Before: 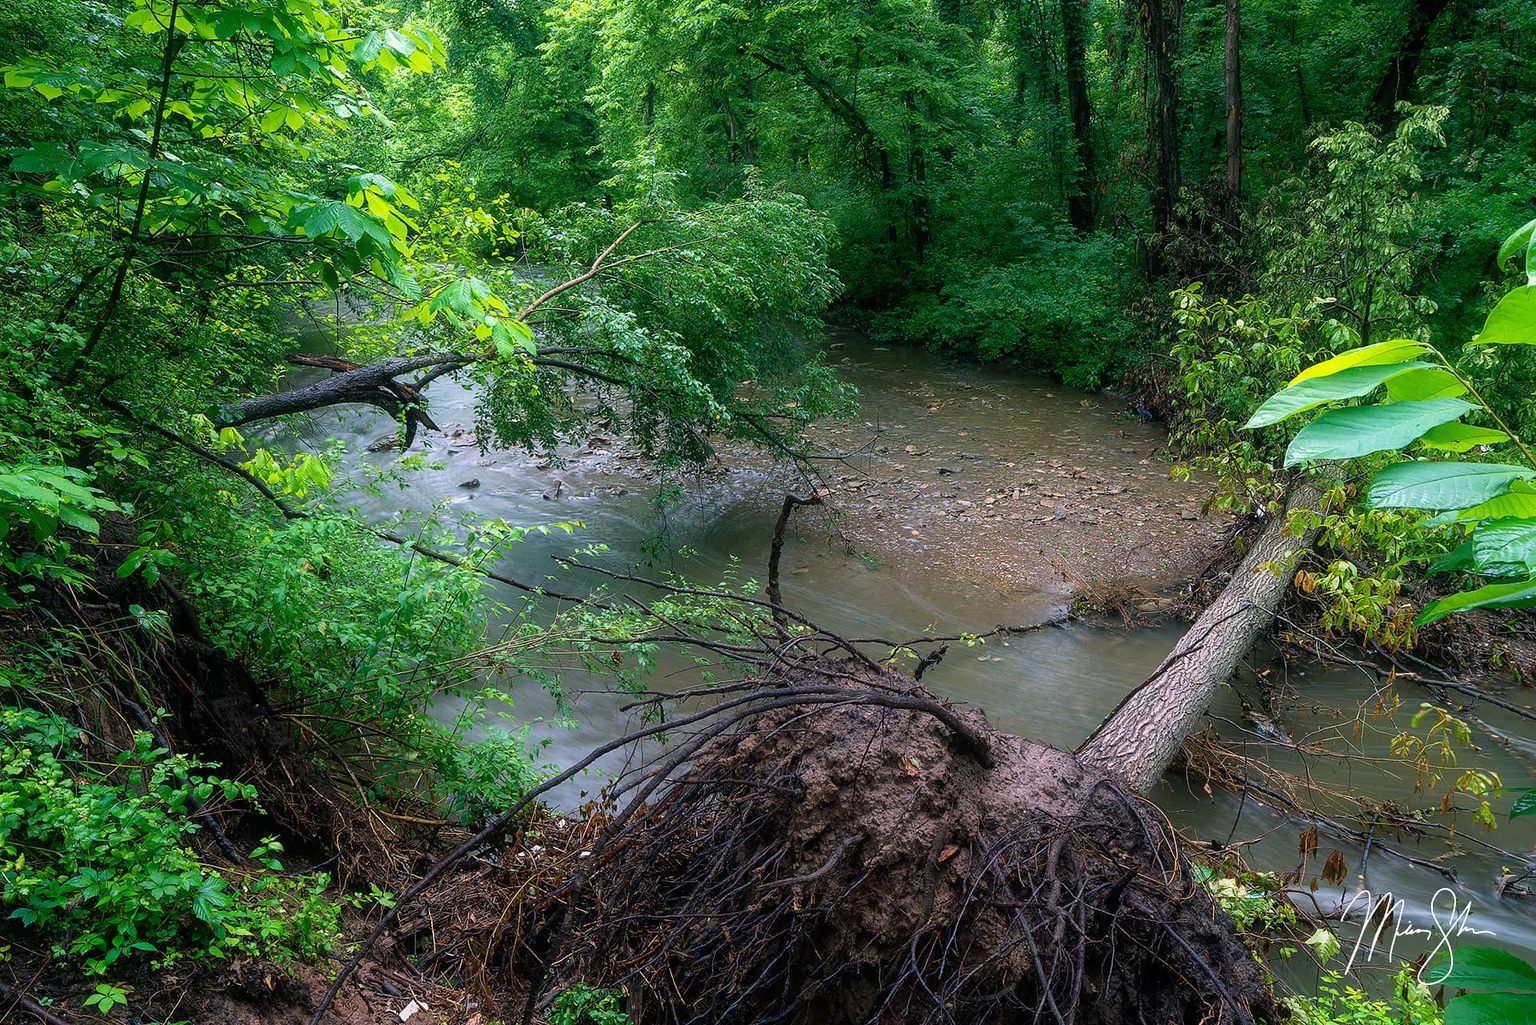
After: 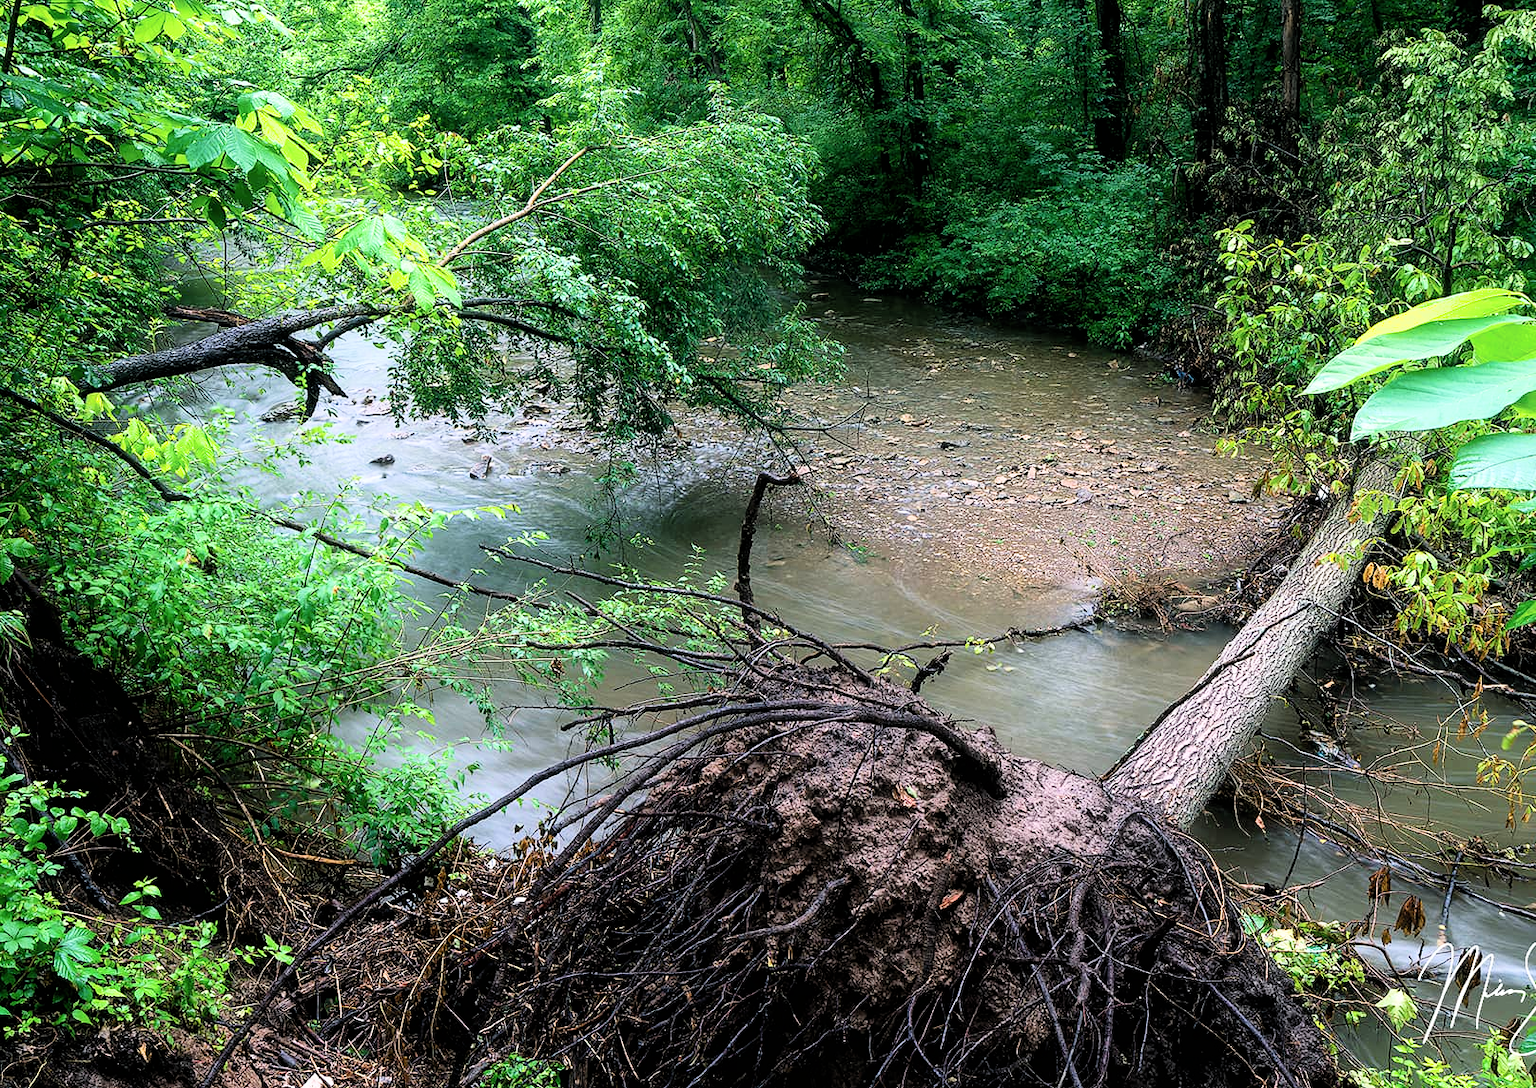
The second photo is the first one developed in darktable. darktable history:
tone curve: curves: ch0 [(0, 0) (0.003, 0.003) (0.011, 0.012) (0.025, 0.026) (0.044, 0.047) (0.069, 0.073) (0.1, 0.105) (0.136, 0.143) (0.177, 0.187) (0.224, 0.237) (0.277, 0.293) (0.335, 0.354) (0.399, 0.422) (0.468, 0.495) (0.543, 0.574) (0.623, 0.659) (0.709, 0.749) (0.801, 0.846) (0.898, 0.932) (1, 1)], color space Lab, independent channels, preserve colors none
exposure: black level correction 0, exposure 0.696 EV, compensate highlight preservation false
crop and rotate: left 9.67%, top 9.522%, right 6.201%, bottom 1.128%
filmic rgb: black relative exposure -16 EV, white relative exposure 6.23 EV, hardness 5.04, contrast 1.355
